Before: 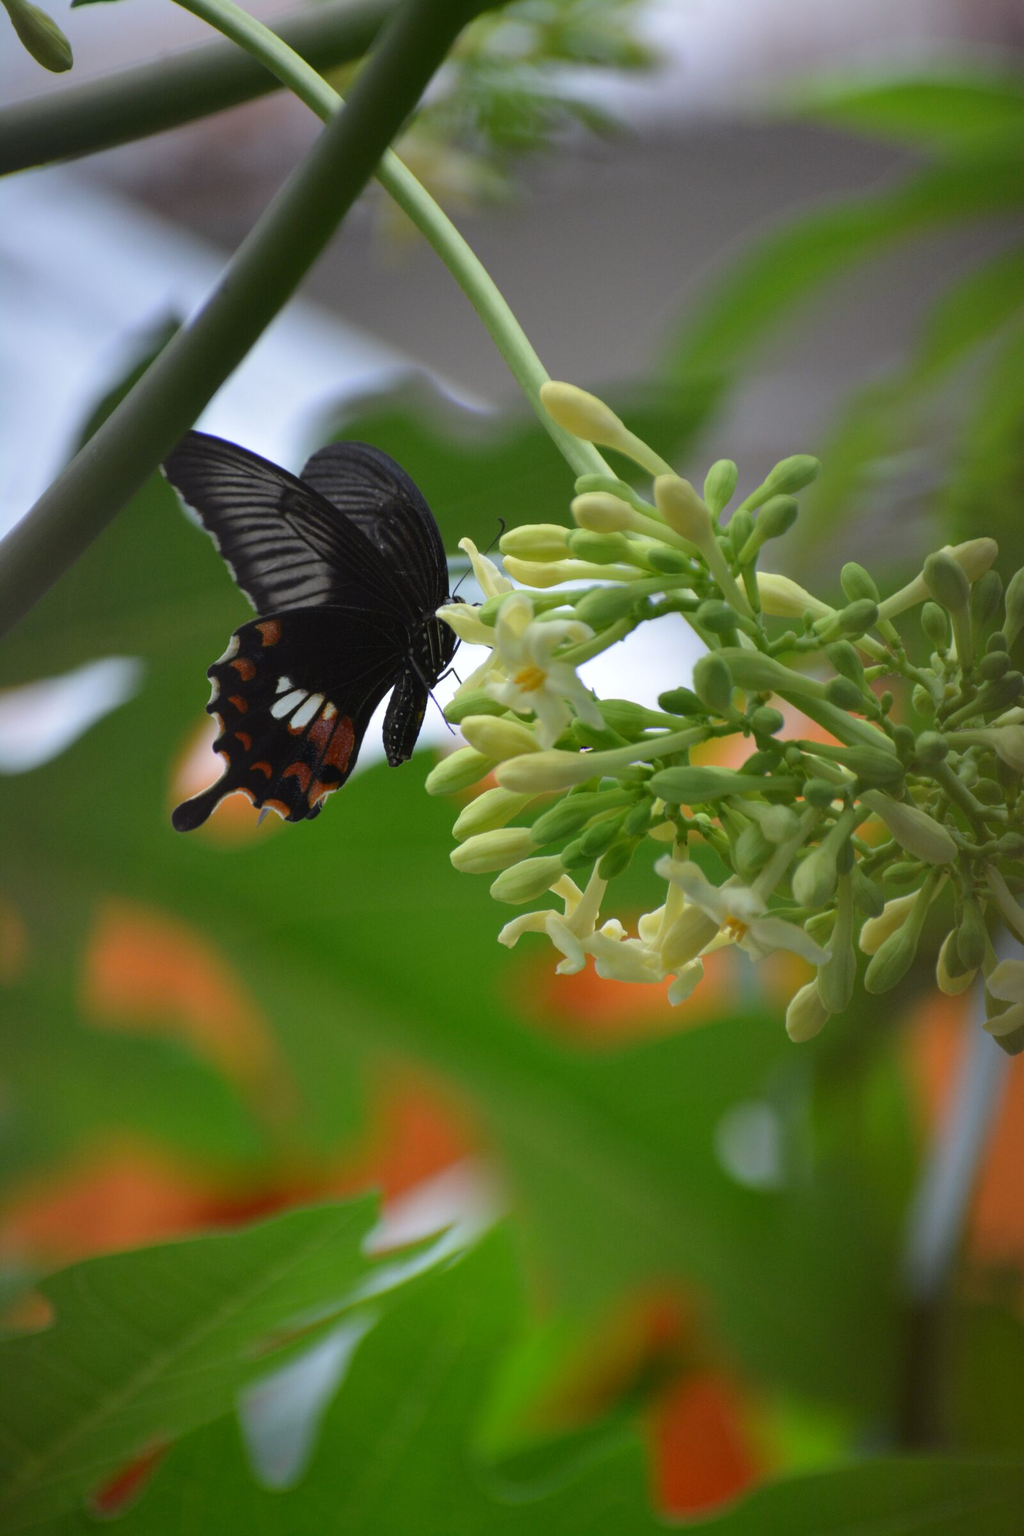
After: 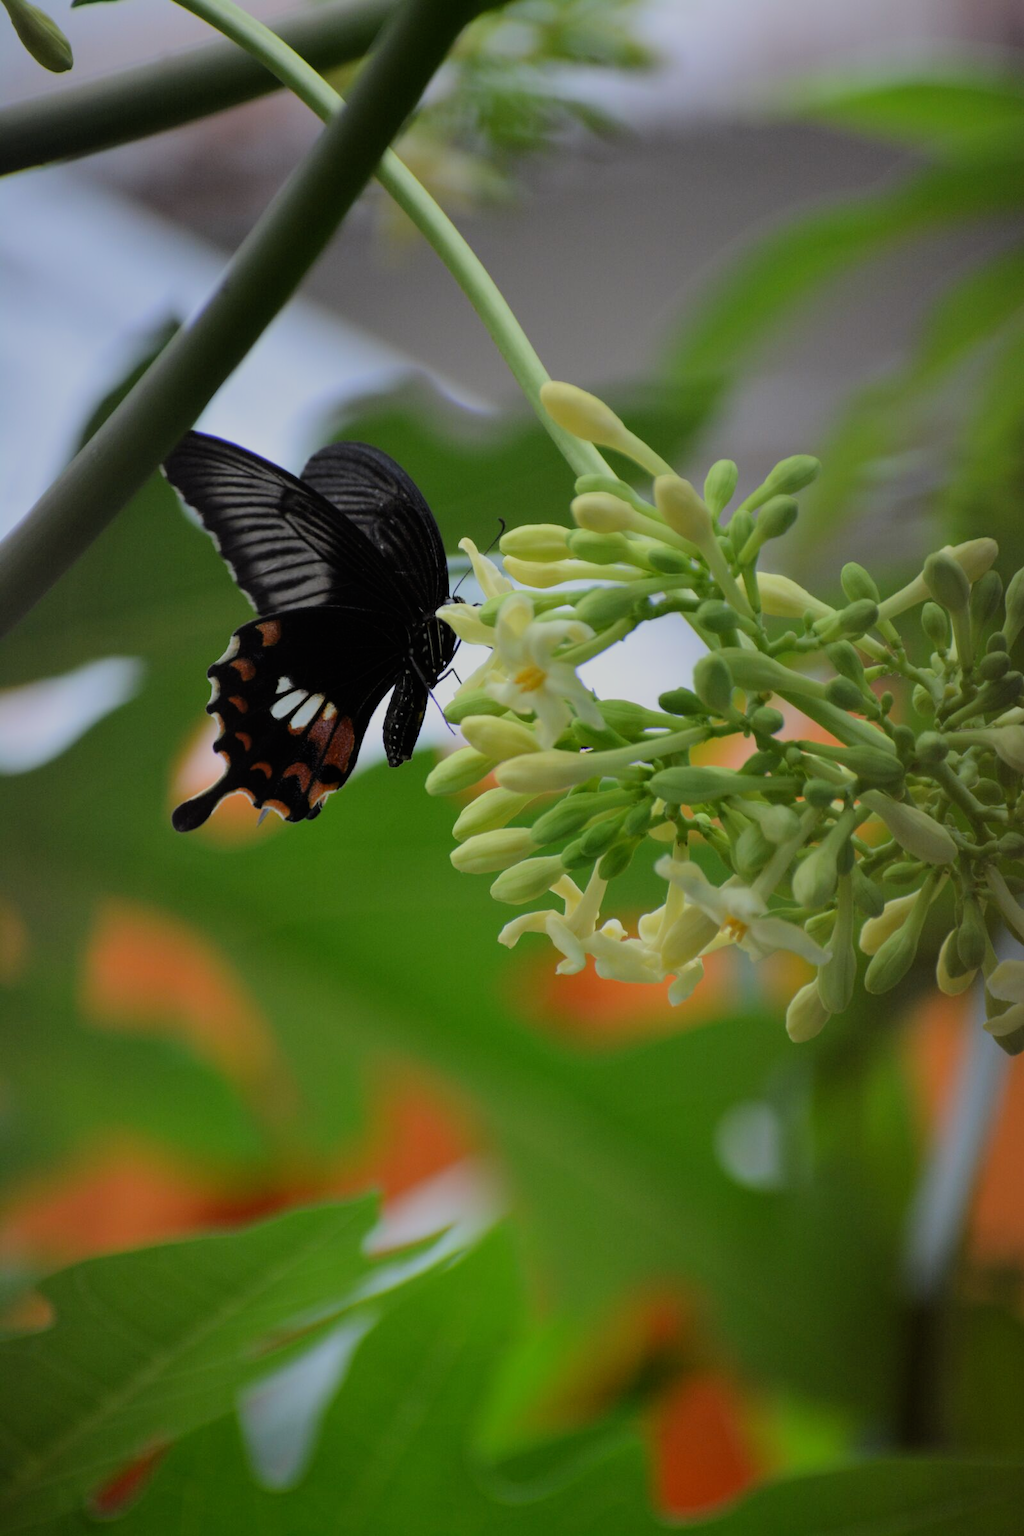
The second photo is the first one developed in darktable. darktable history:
filmic rgb: black relative exposure -7.21 EV, white relative exposure 5.35 EV, hardness 3.03, color science v6 (2022), iterations of high-quality reconstruction 0
